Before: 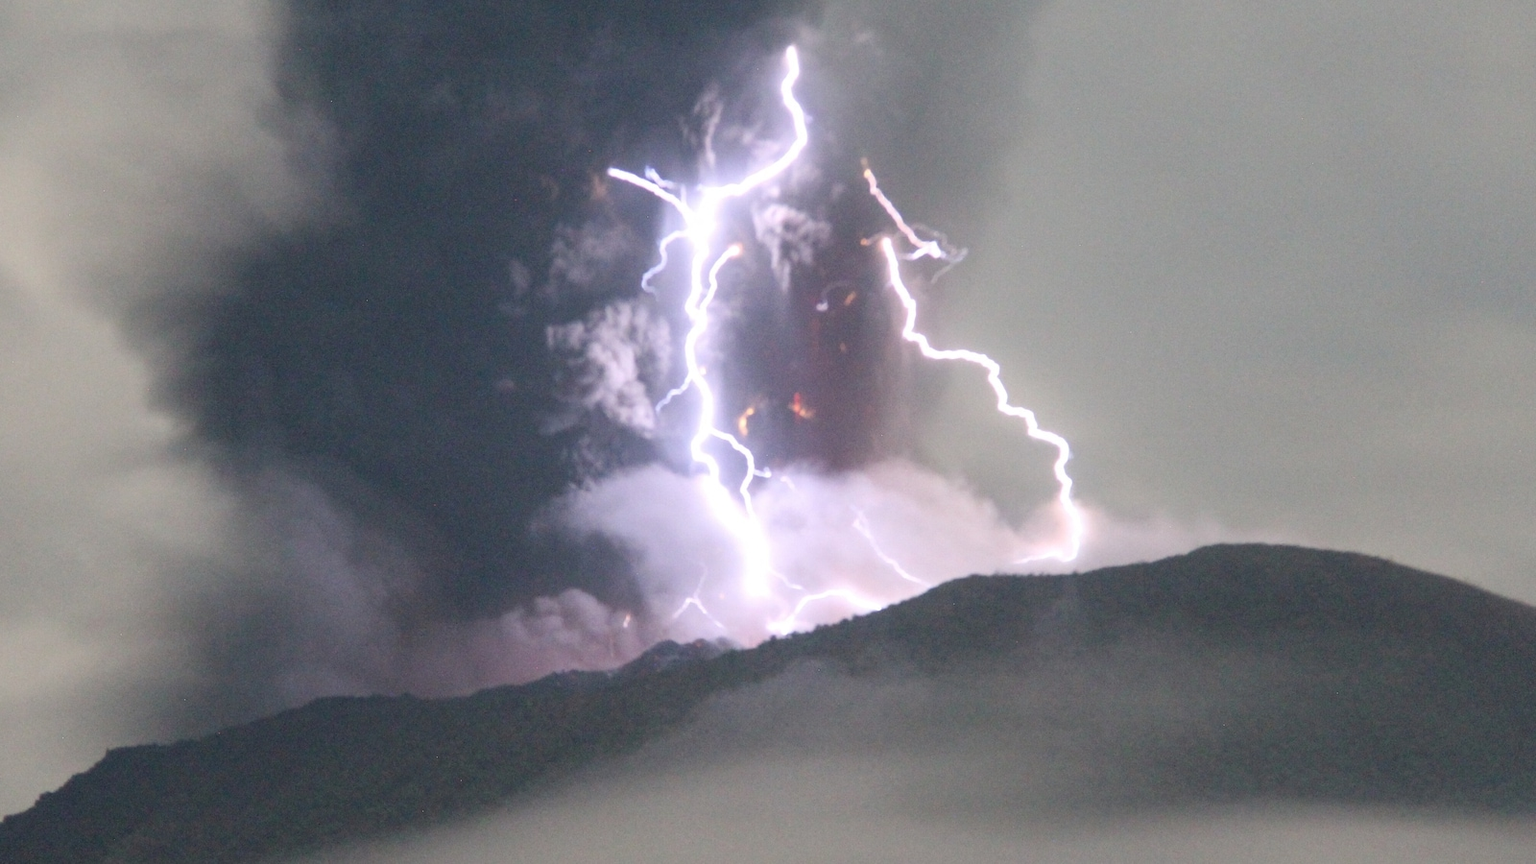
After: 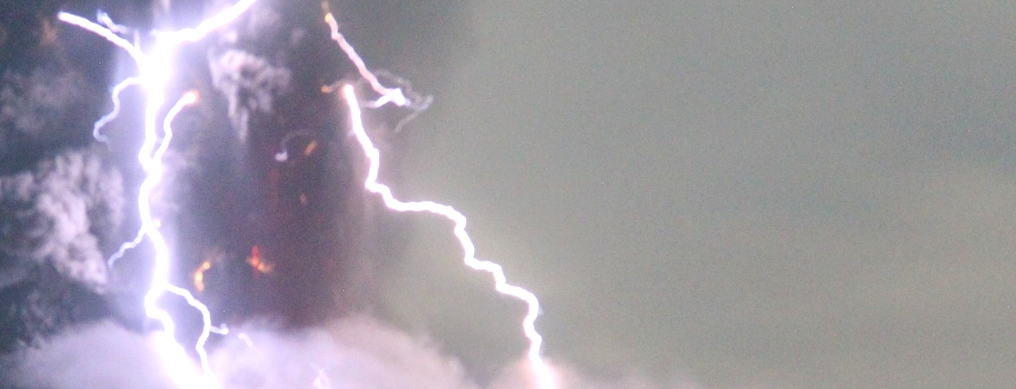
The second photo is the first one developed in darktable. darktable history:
crop: left 35.991%, top 18.161%, right 0.487%, bottom 38.574%
local contrast: highlights 104%, shadows 101%, detail 119%, midtone range 0.2
color balance rgb: perceptual saturation grading › global saturation 24.921%, global vibrance 9.453%
